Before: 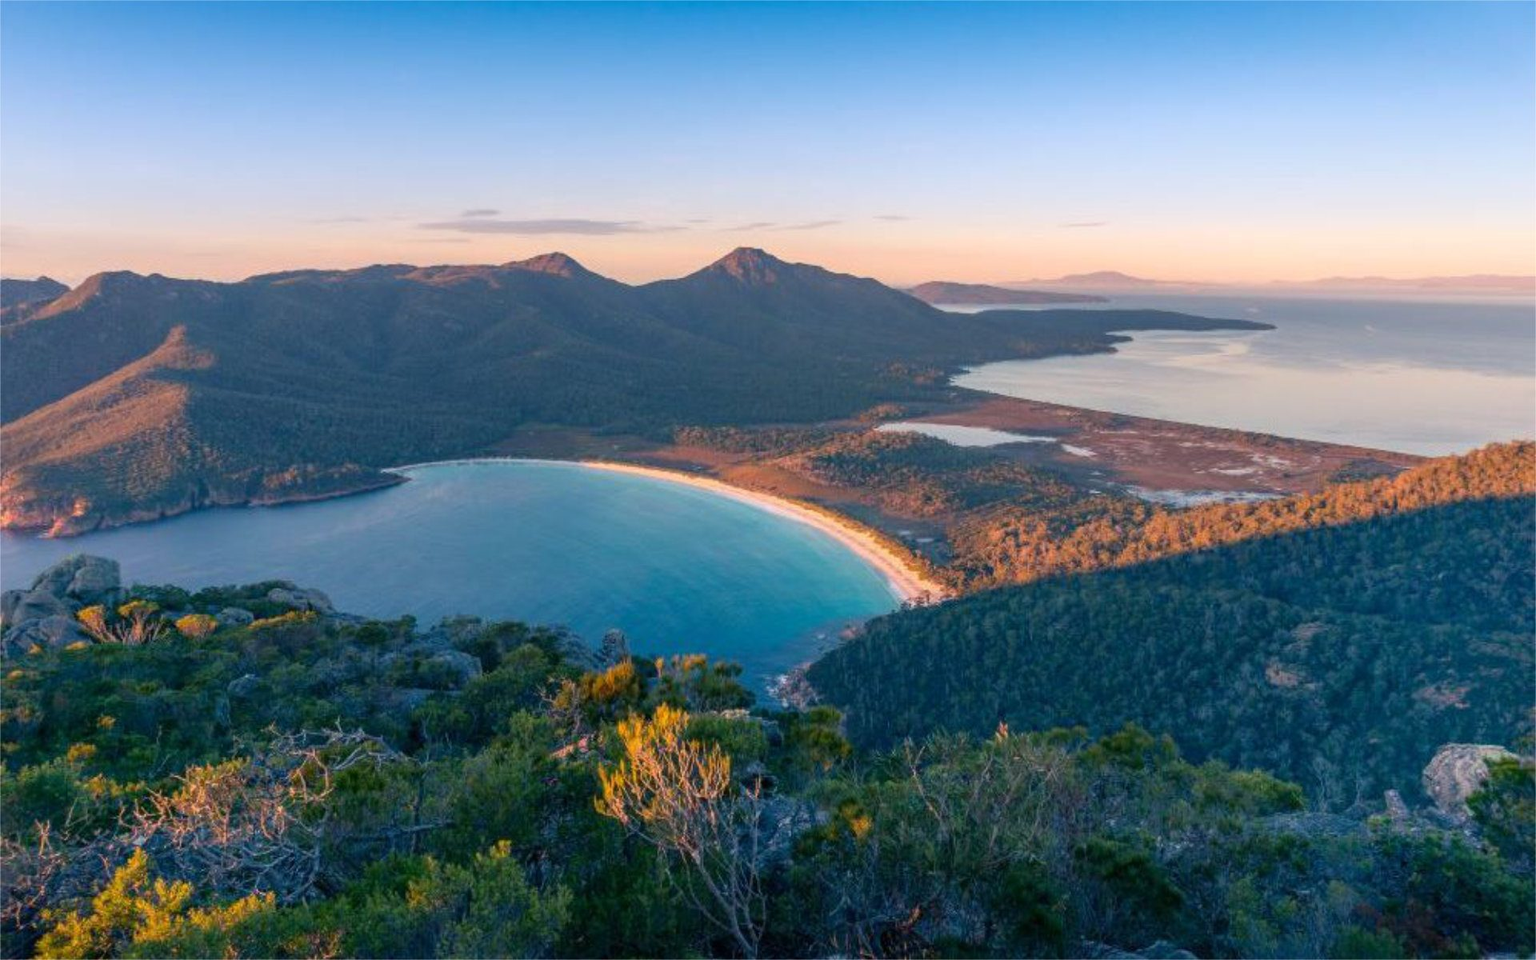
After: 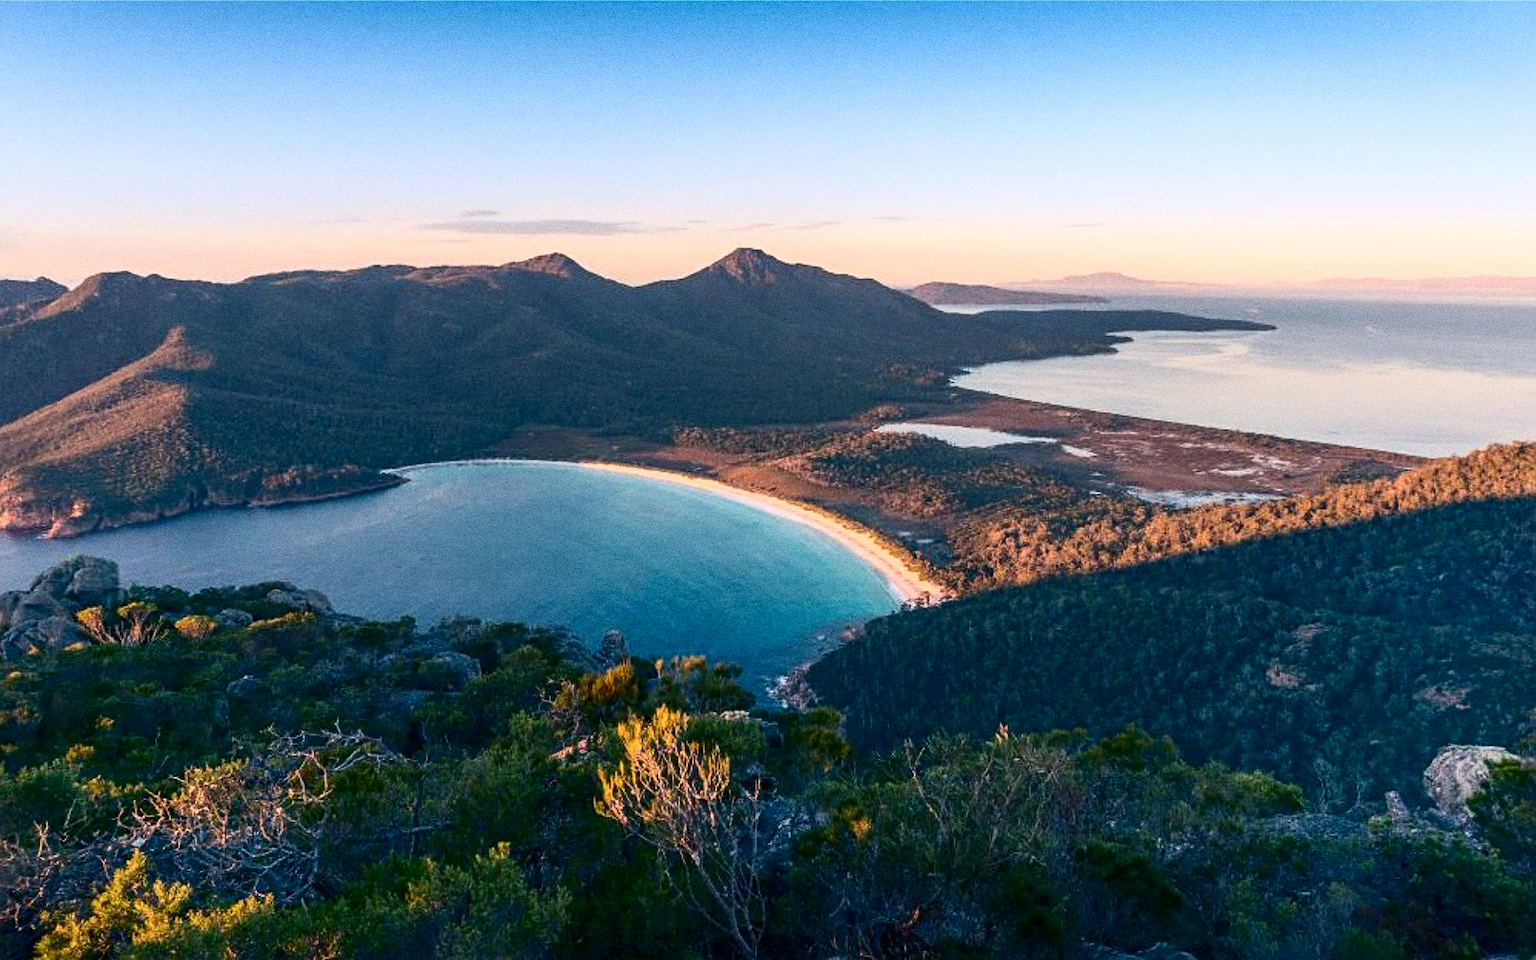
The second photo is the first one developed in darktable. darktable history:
crop and rotate: left 0.126%
contrast brightness saturation: contrast 0.28
sharpen: on, module defaults
grain: coarseness 0.09 ISO, strength 40%
